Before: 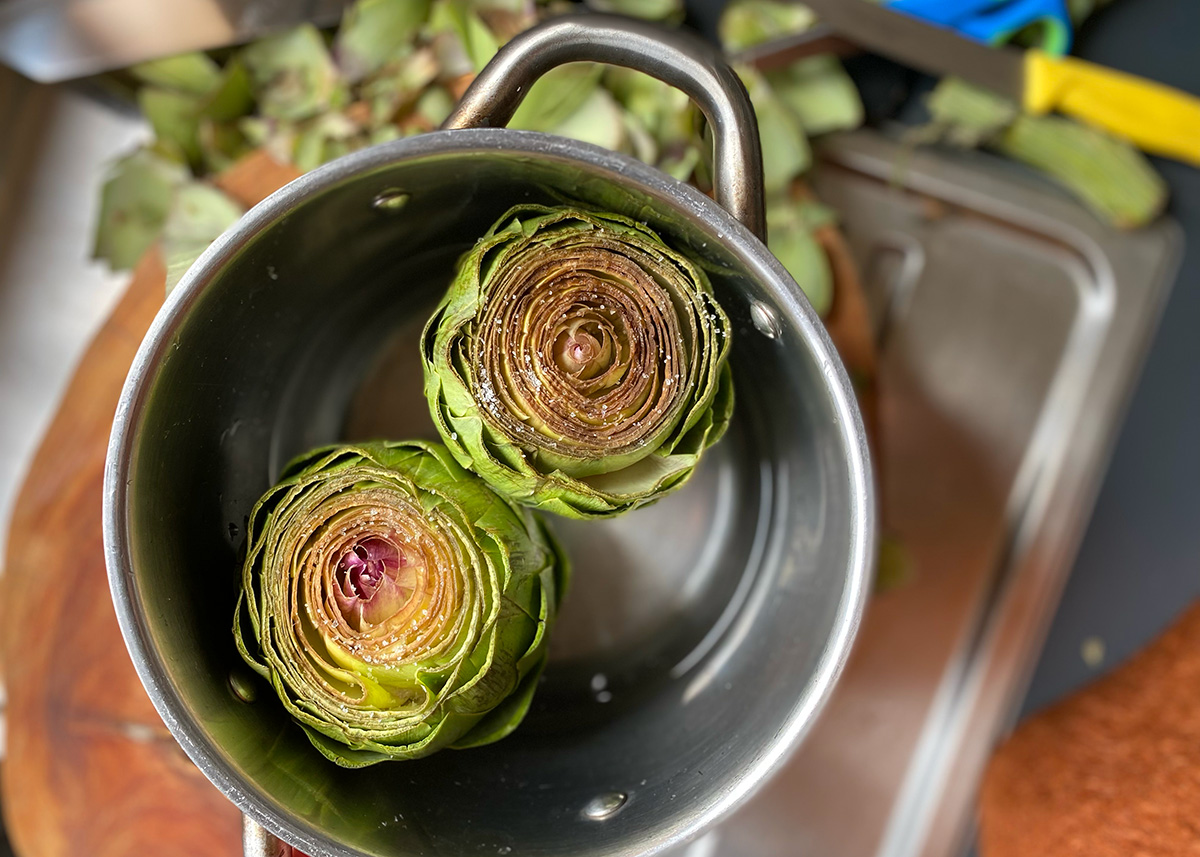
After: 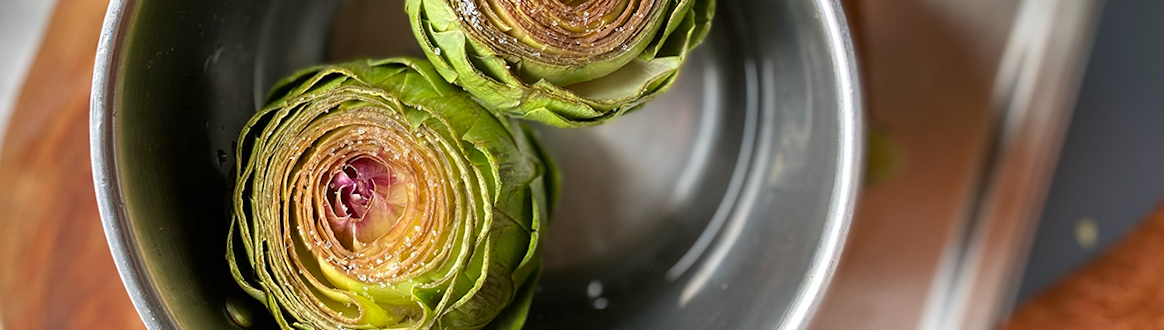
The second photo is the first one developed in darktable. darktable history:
rotate and perspective: rotation -3°, crop left 0.031, crop right 0.968, crop top 0.07, crop bottom 0.93
crop: top 45.551%, bottom 12.262%
